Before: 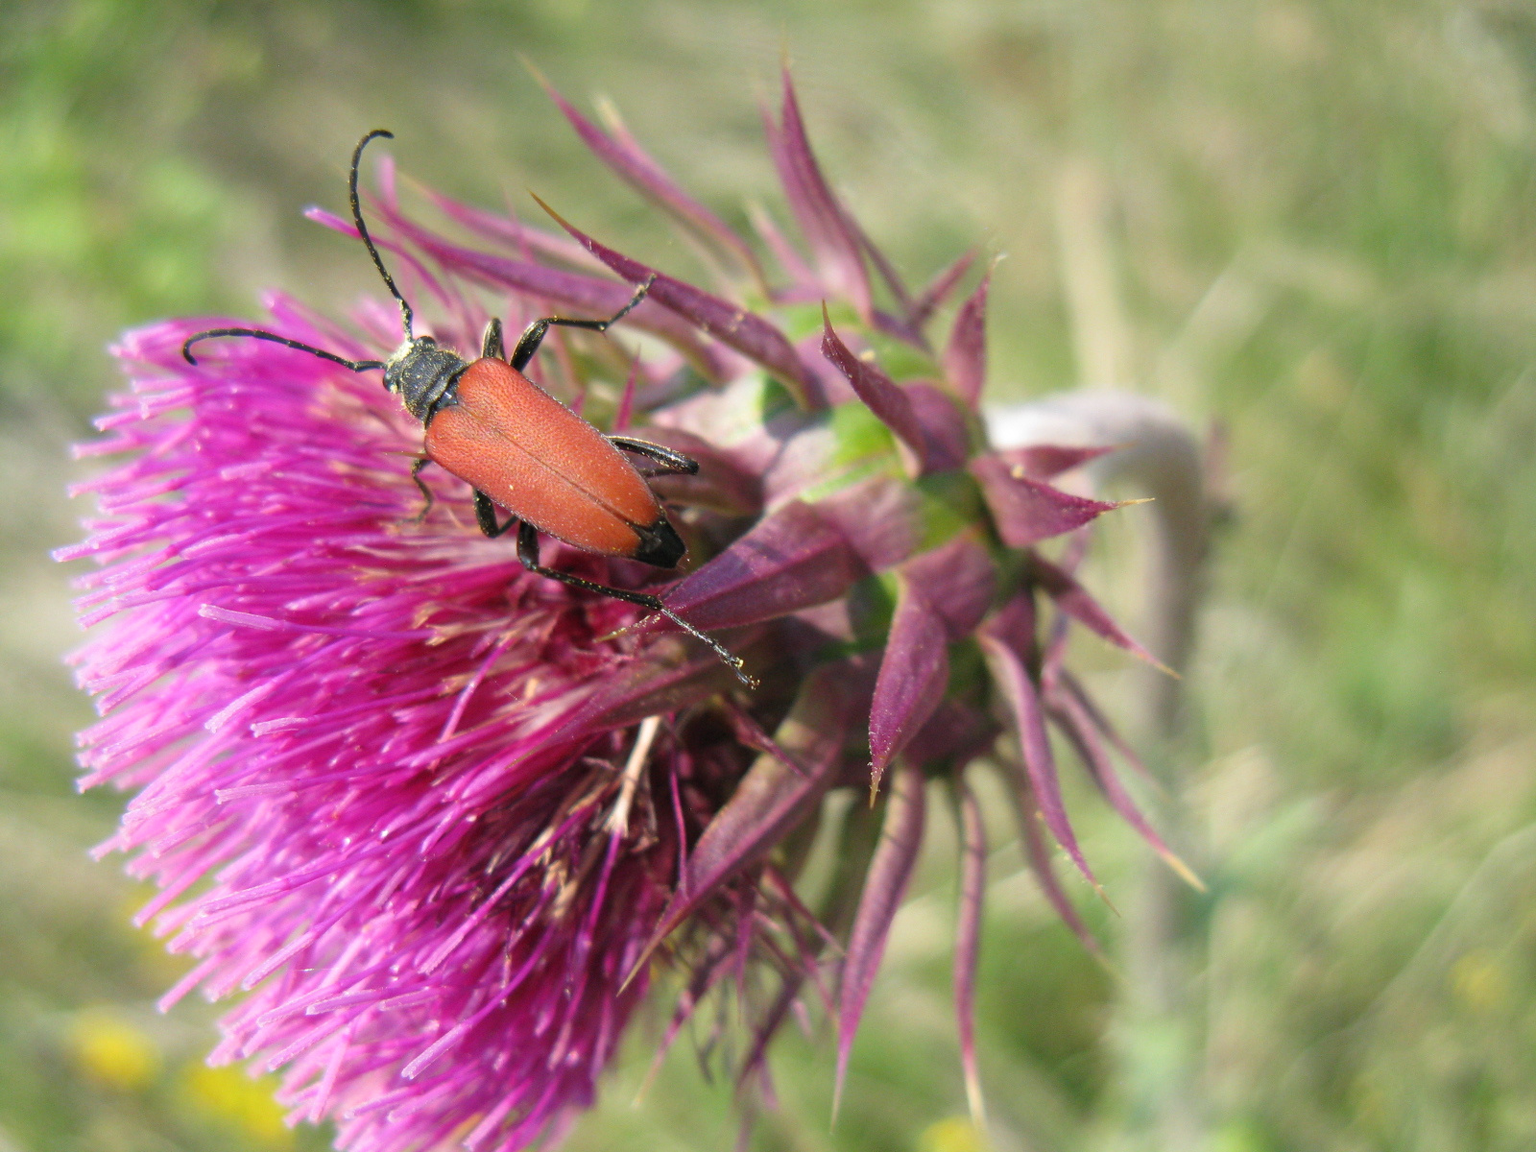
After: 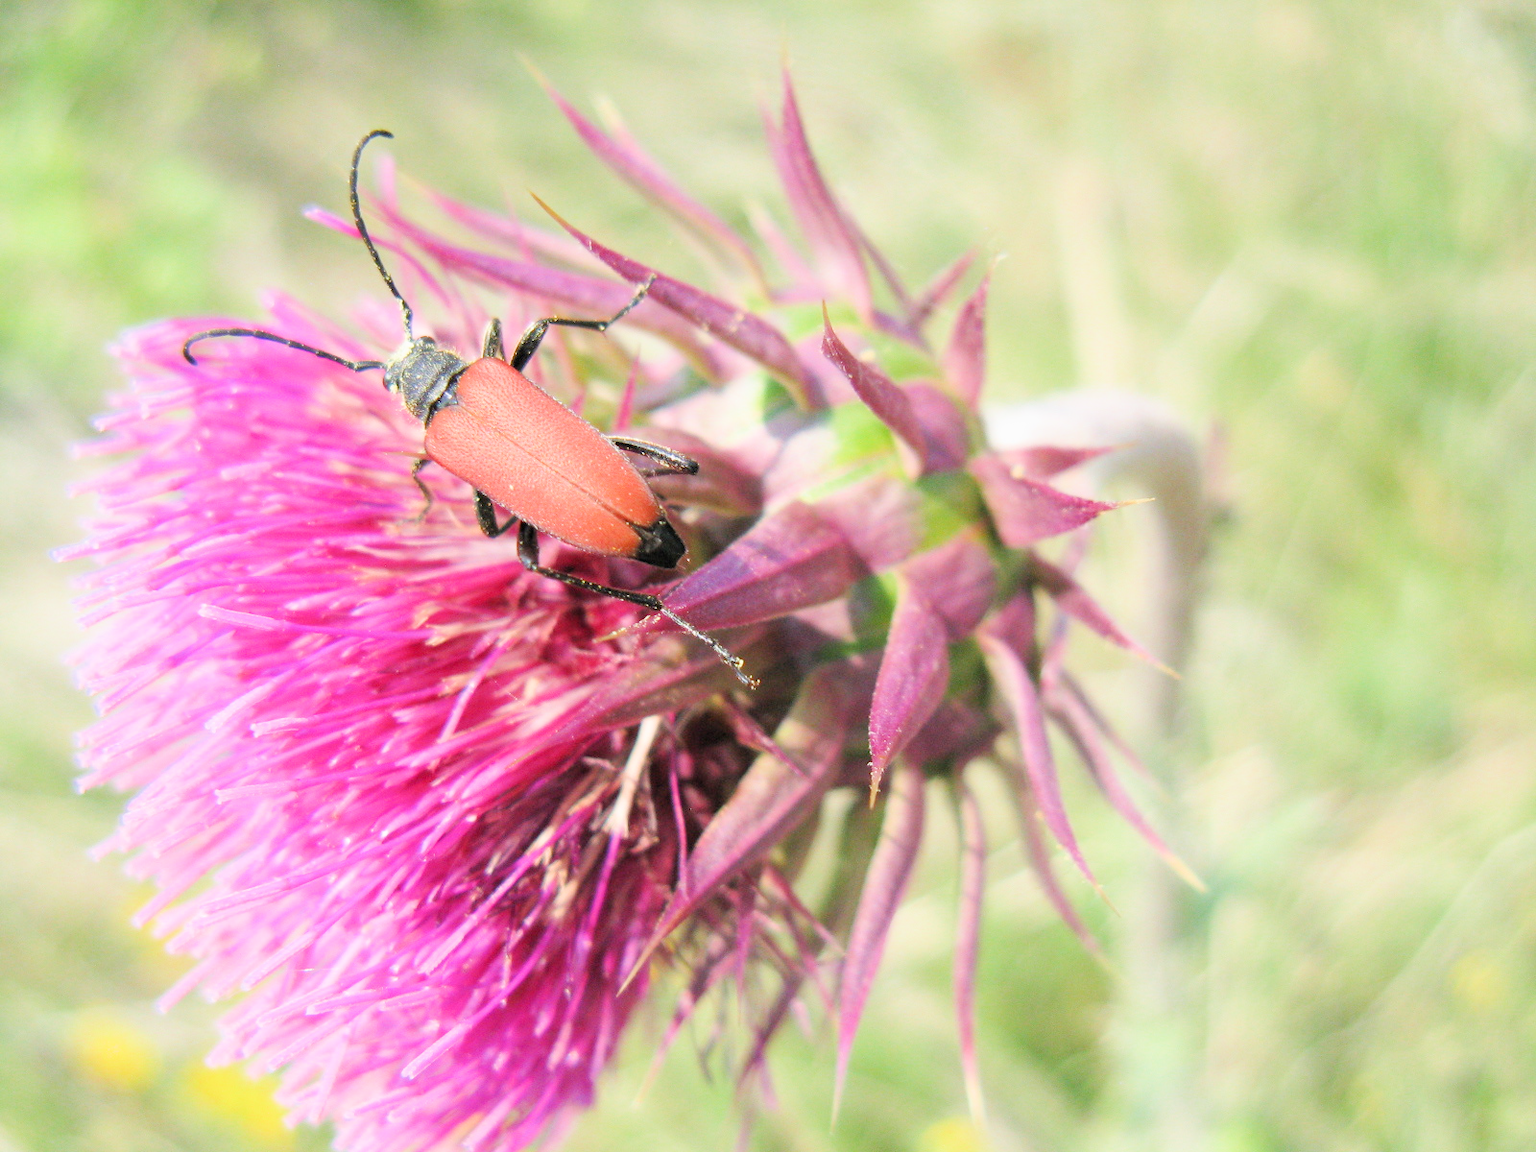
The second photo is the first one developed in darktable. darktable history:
filmic rgb: black relative exposure -7.65 EV, white relative exposure 4.56 EV, hardness 3.61
exposure: black level correction 0.001, exposure 1.646 EV, compensate exposure bias true, compensate highlight preservation false
